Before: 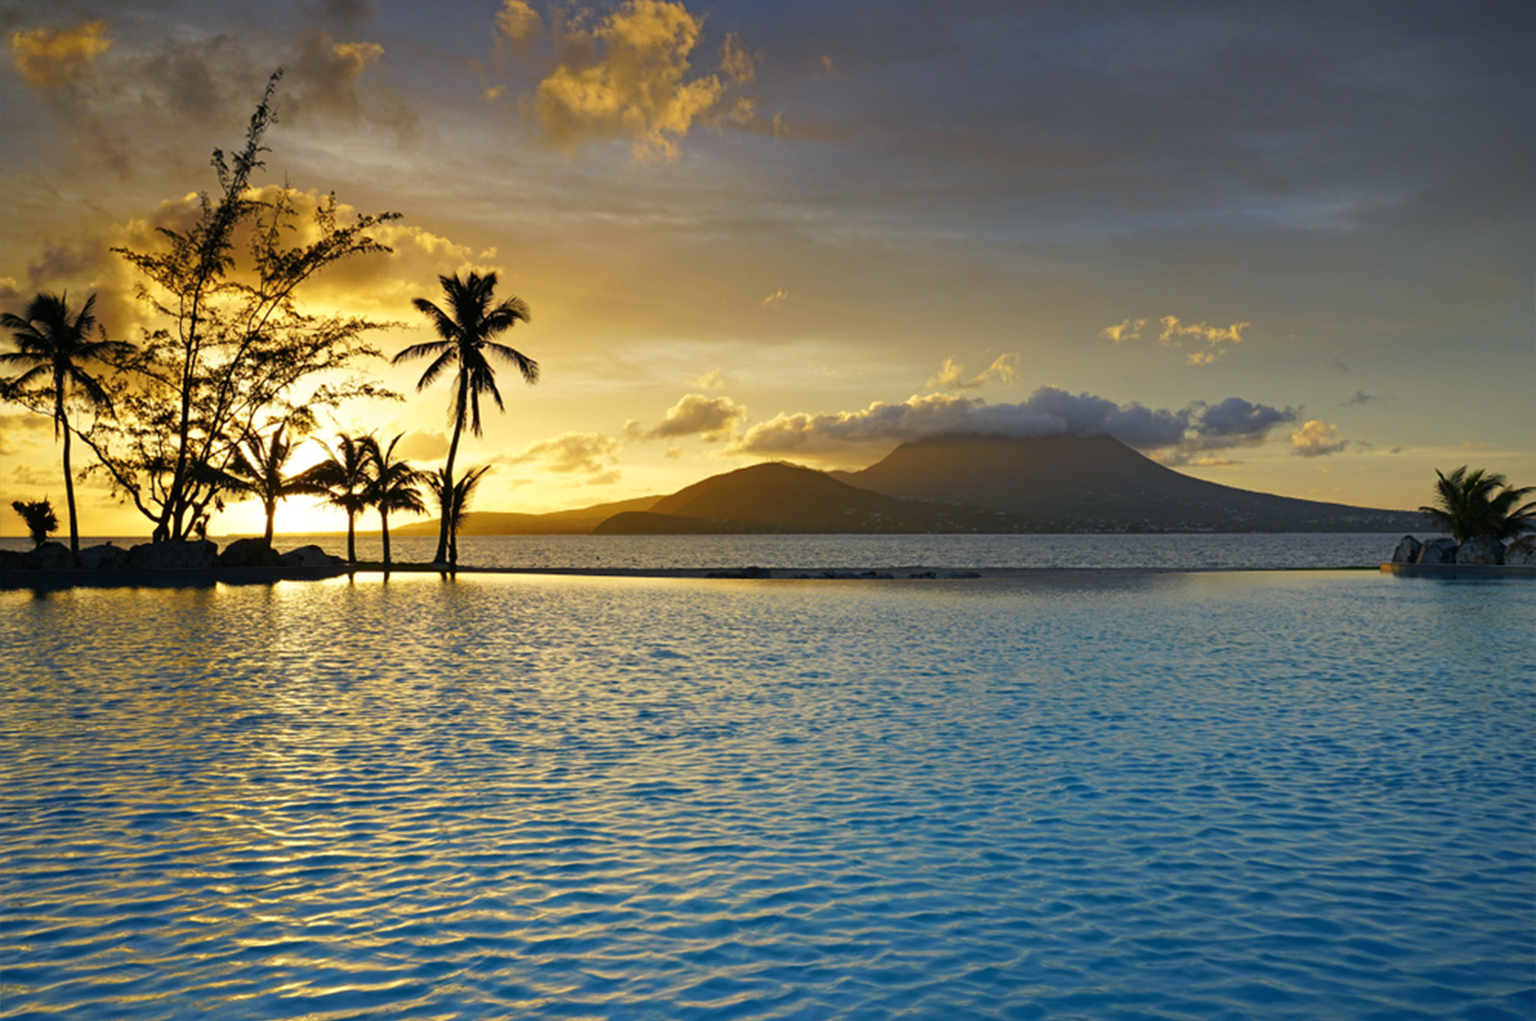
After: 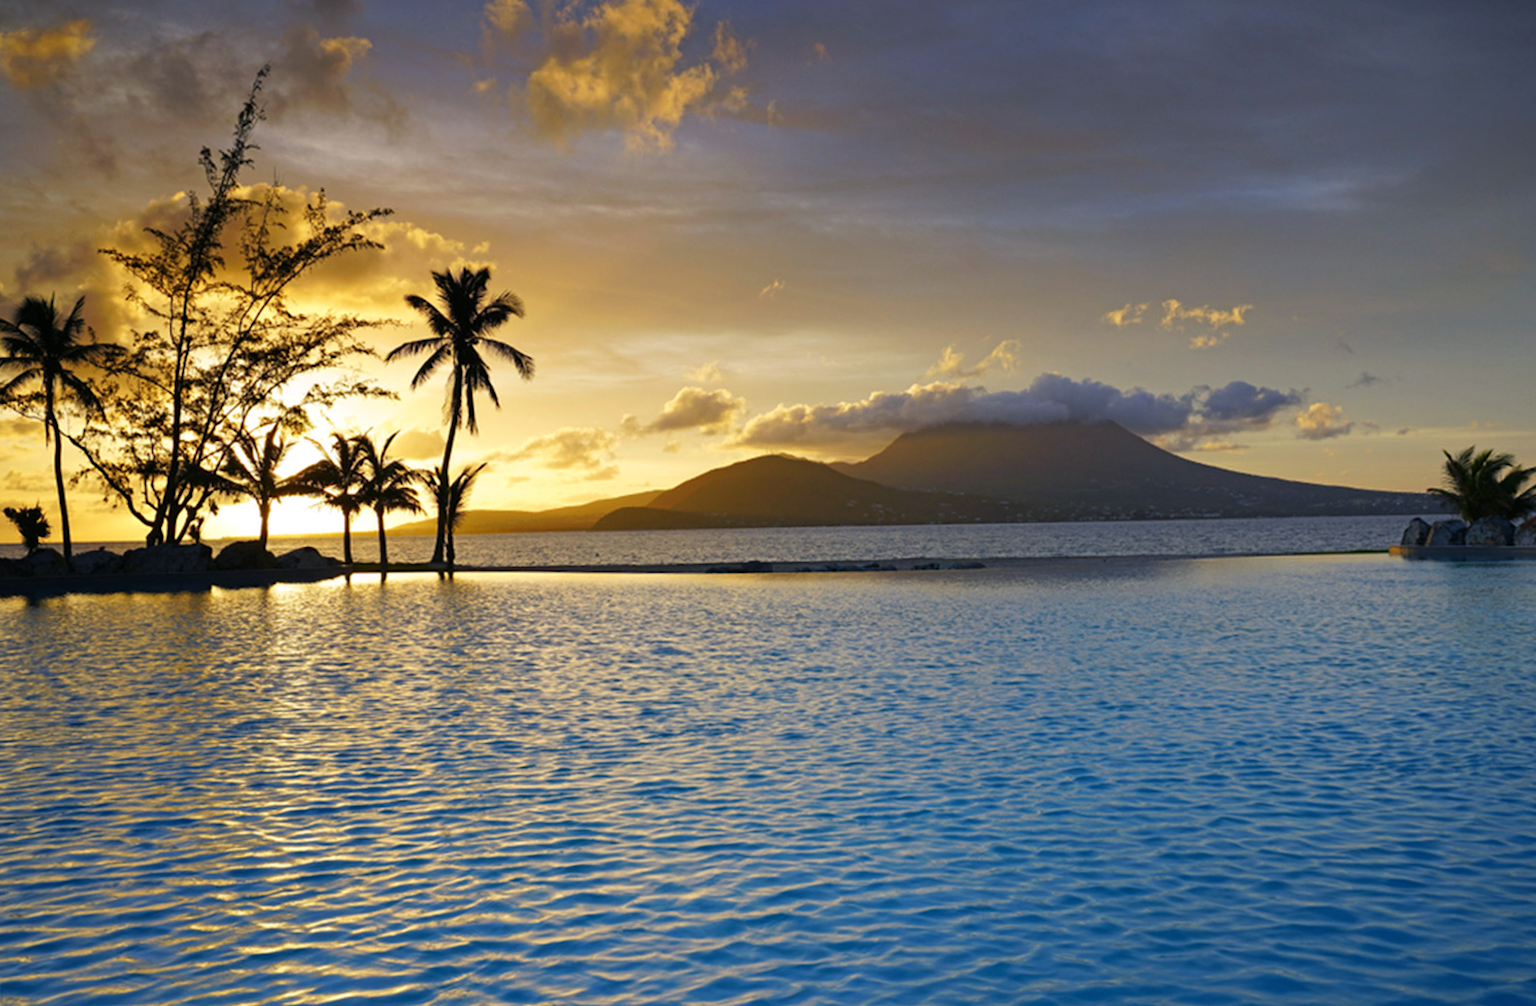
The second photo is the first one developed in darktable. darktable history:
white balance: red 1.004, blue 1.096
rotate and perspective: rotation -1°, crop left 0.011, crop right 0.989, crop top 0.025, crop bottom 0.975
